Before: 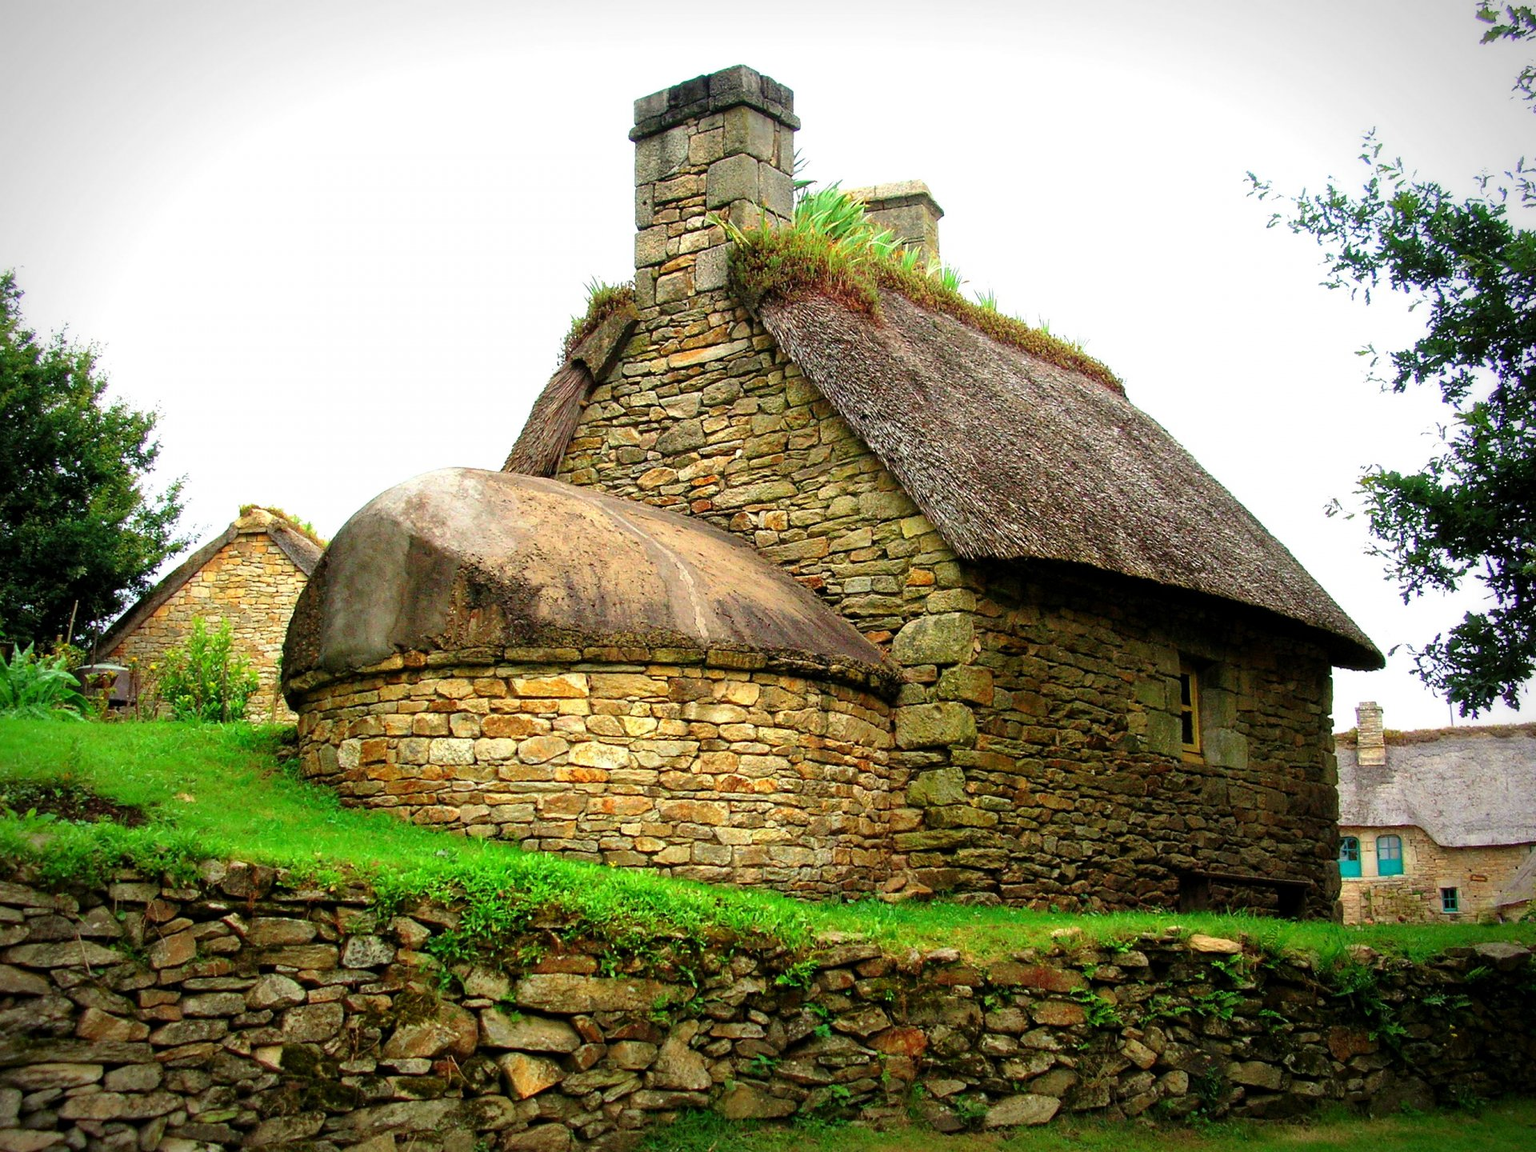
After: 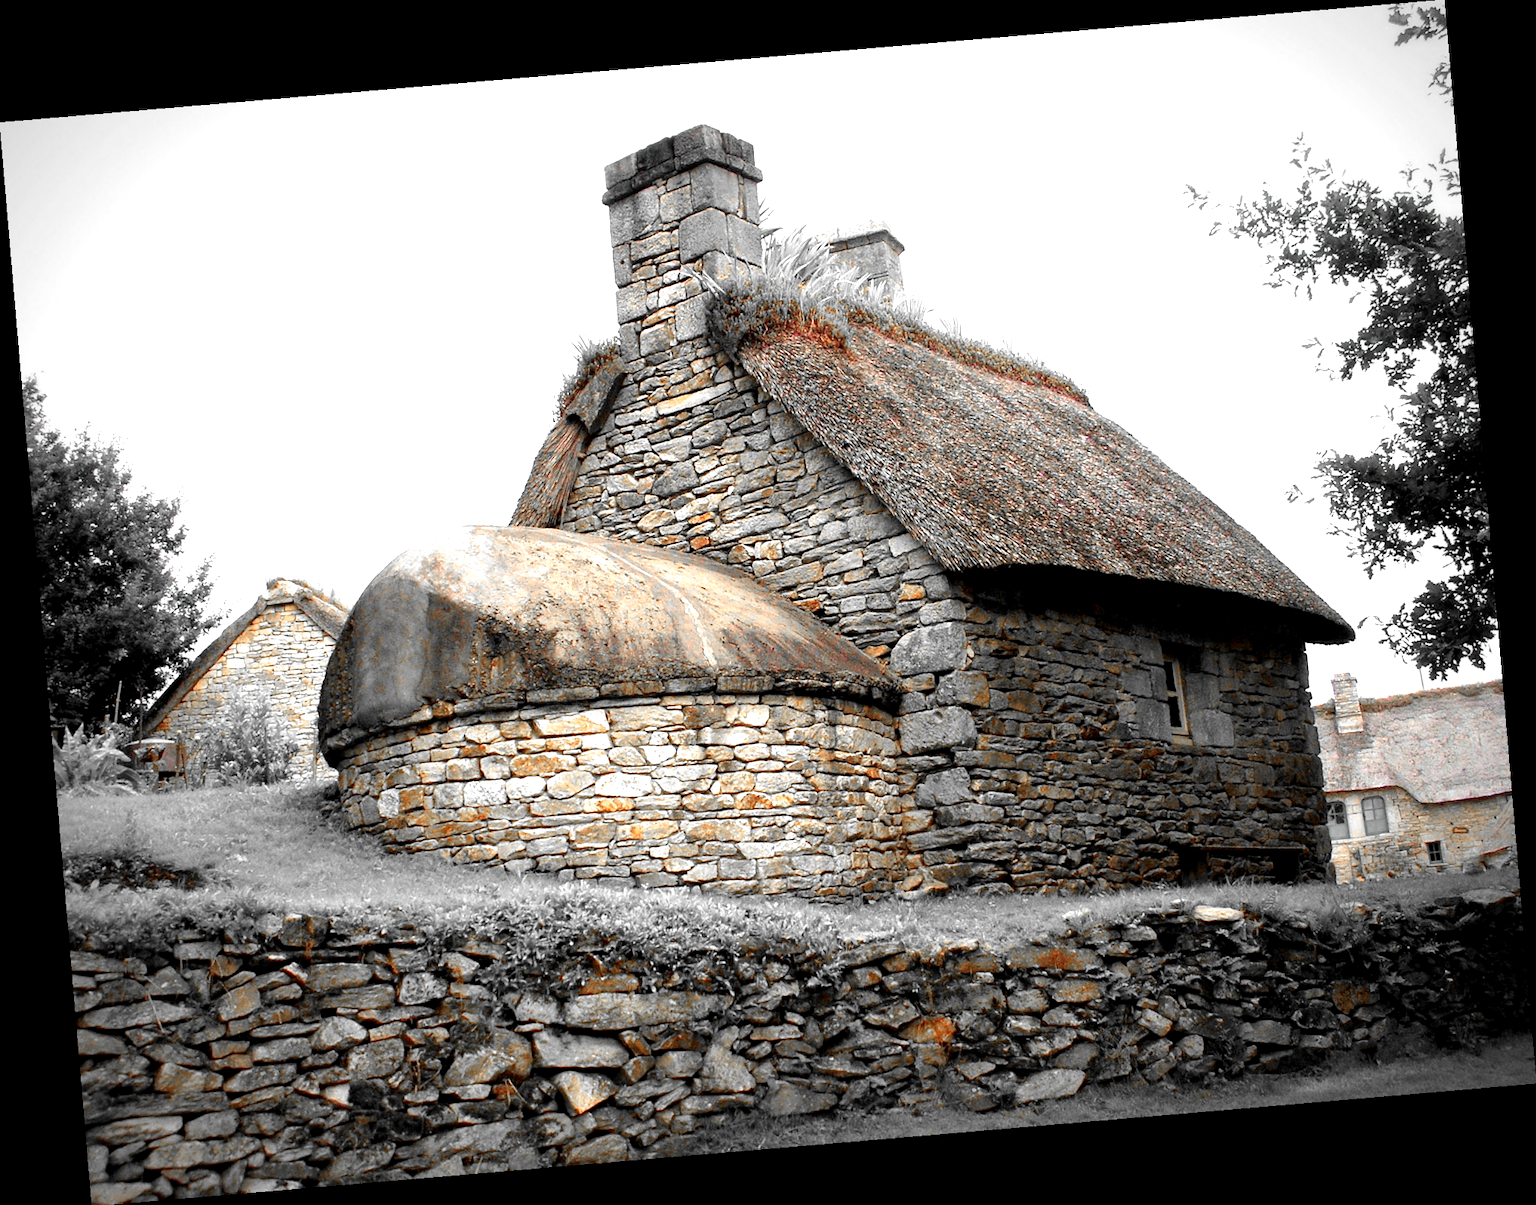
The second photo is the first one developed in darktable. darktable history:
exposure: black level correction 0.003, exposure 0.383 EV, compensate highlight preservation false
rotate and perspective: rotation -4.86°, automatic cropping off
color zones: curves: ch0 [(0, 0.65) (0.096, 0.644) (0.221, 0.539) (0.429, 0.5) (0.571, 0.5) (0.714, 0.5) (0.857, 0.5) (1, 0.65)]; ch1 [(0, 0.5) (0.143, 0.5) (0.257, -0.002) (0.429, 0.04) (0.571, -0.001) (0.714, -0.015) (0.857, 0.024) (1, 0.5)]
